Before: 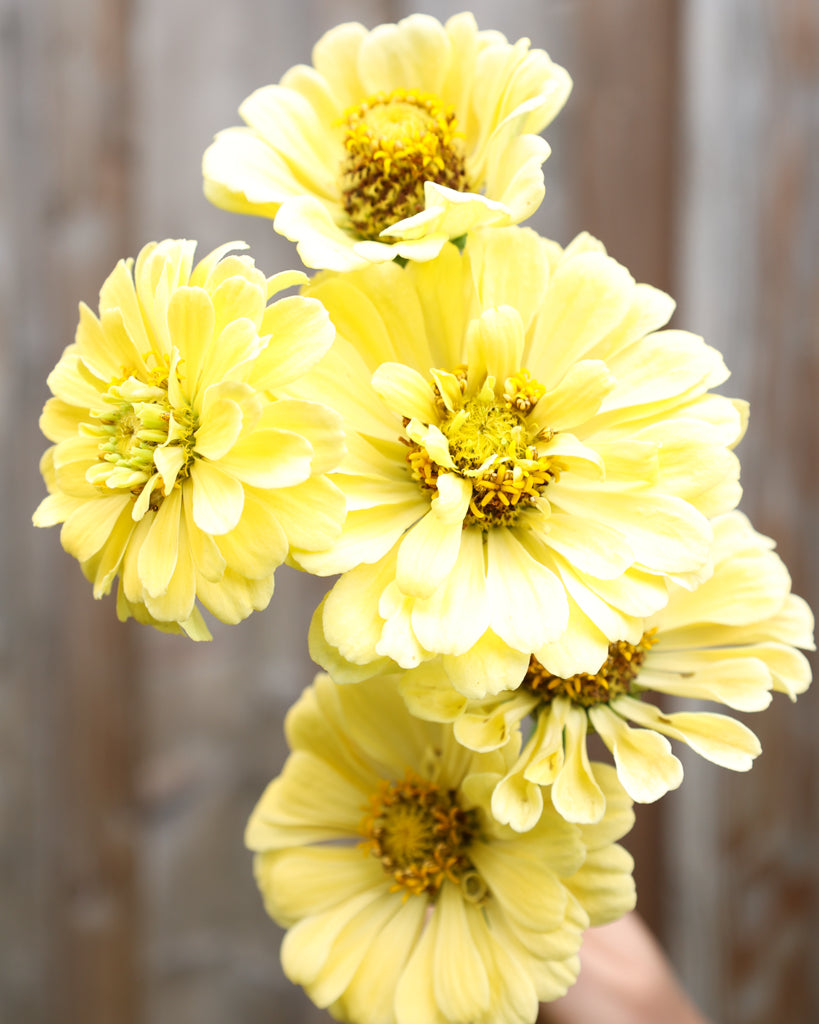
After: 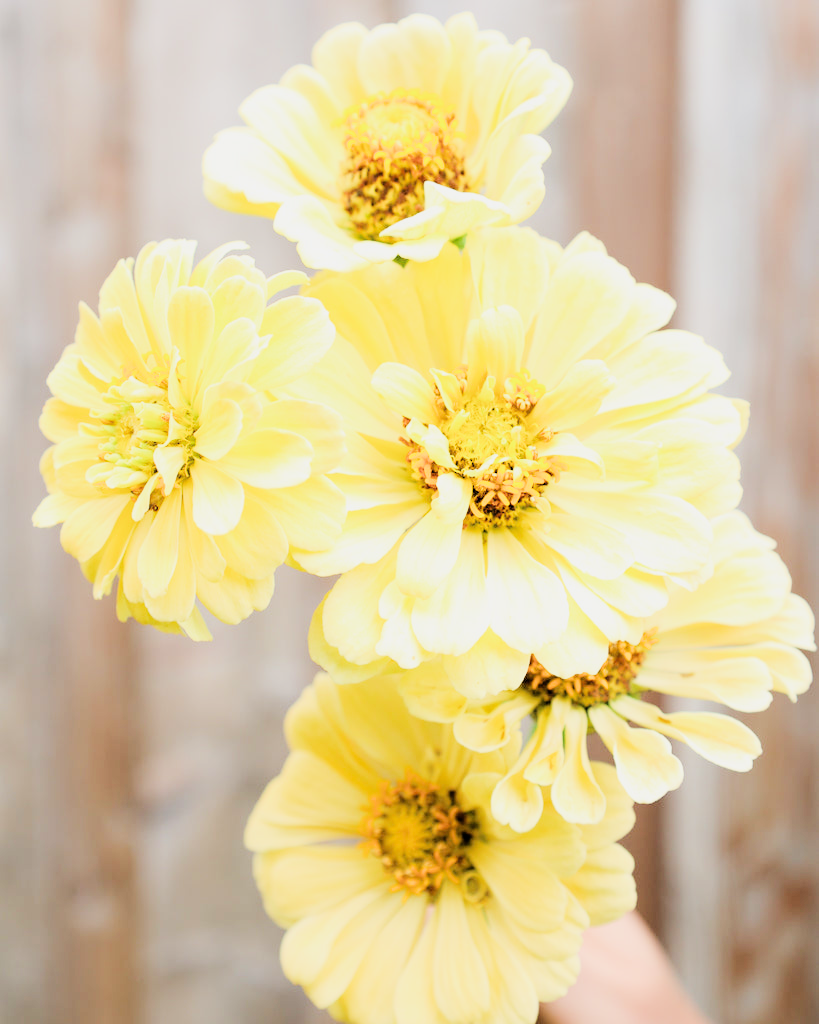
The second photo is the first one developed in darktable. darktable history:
exposure: black level correction 0, exposure 1.6 EV, compensate exposure bias true, compensate highlight preservation false
filmic rgb: black relative exposure -3.21 EV, white relative exposure 7.02 EV, hardness 1.46, contrast 1.35
